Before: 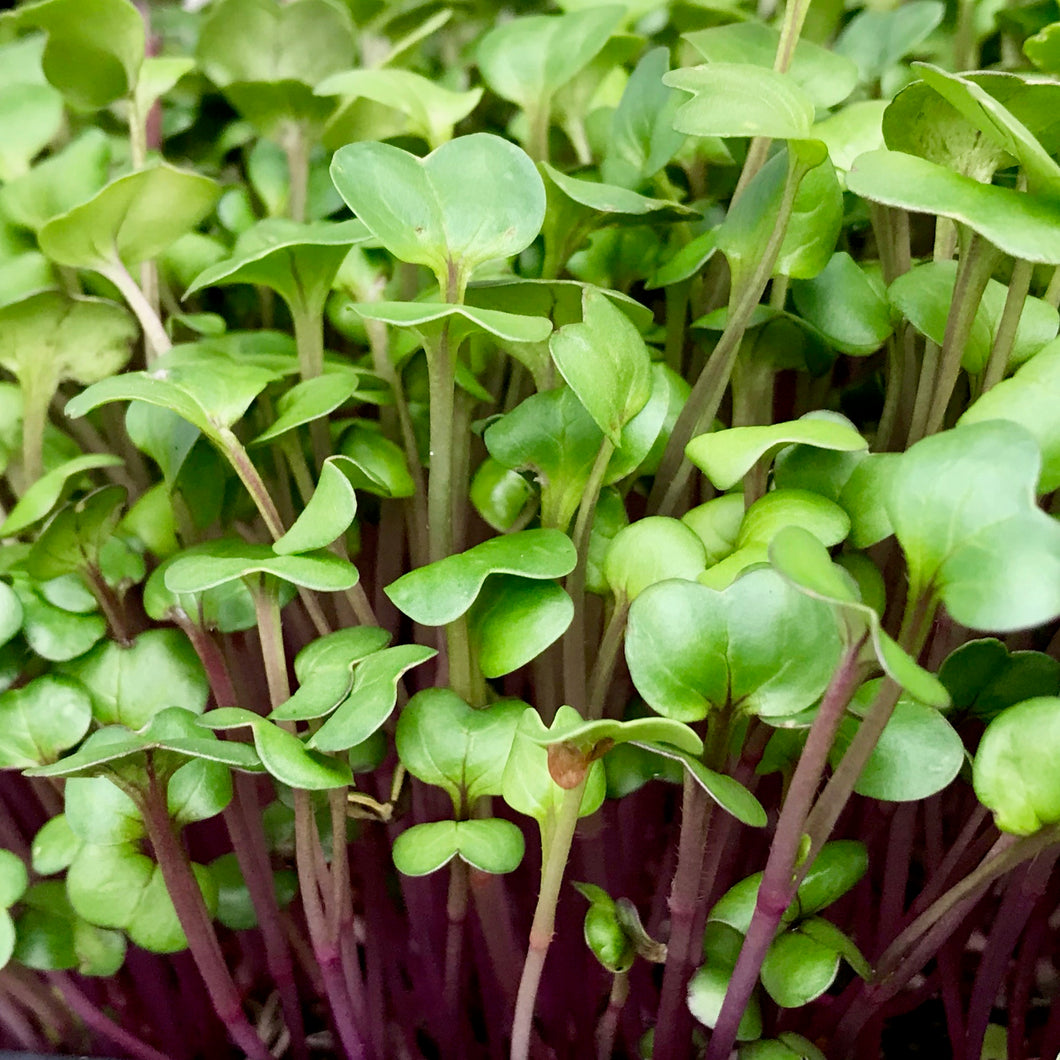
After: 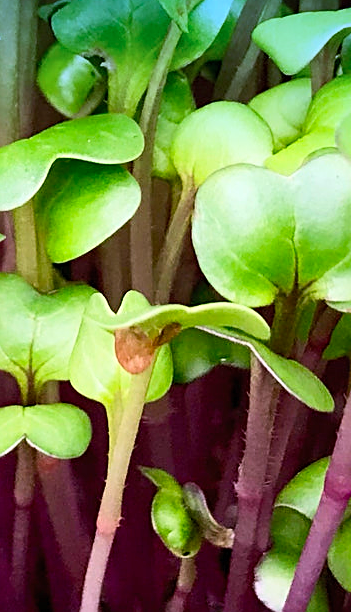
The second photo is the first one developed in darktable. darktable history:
crop: left 40.878%, top 39.176%, right 25.993%, bottom 3.081%
sharpen: on, module defaults
white balance: red 1.066, blue 1.119
graduated density: density 2.02 EV, hardness 44%, rotation 0.374°, offset 8.21, hue 208.8°, saturation 97%
contrast brightness saturation: contrast 0.2, brightness 0.16, saturation 0.22
